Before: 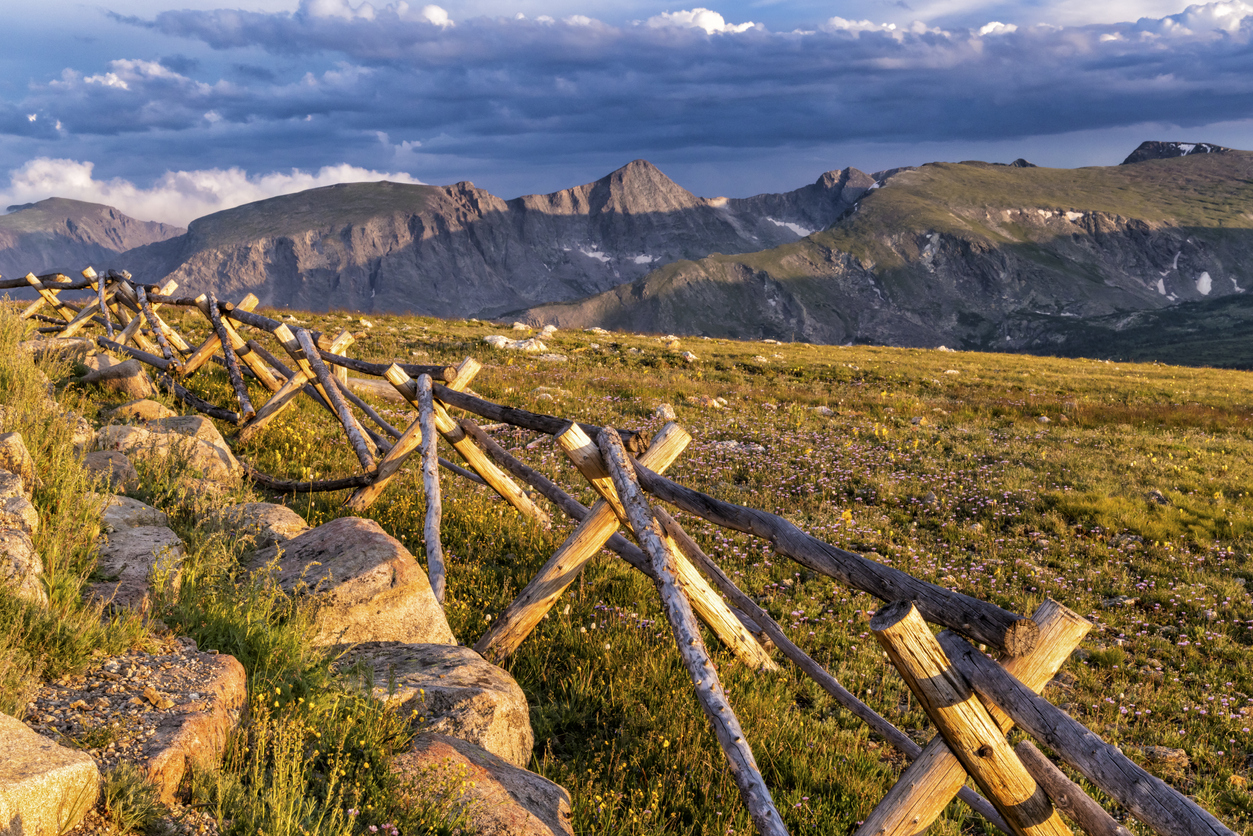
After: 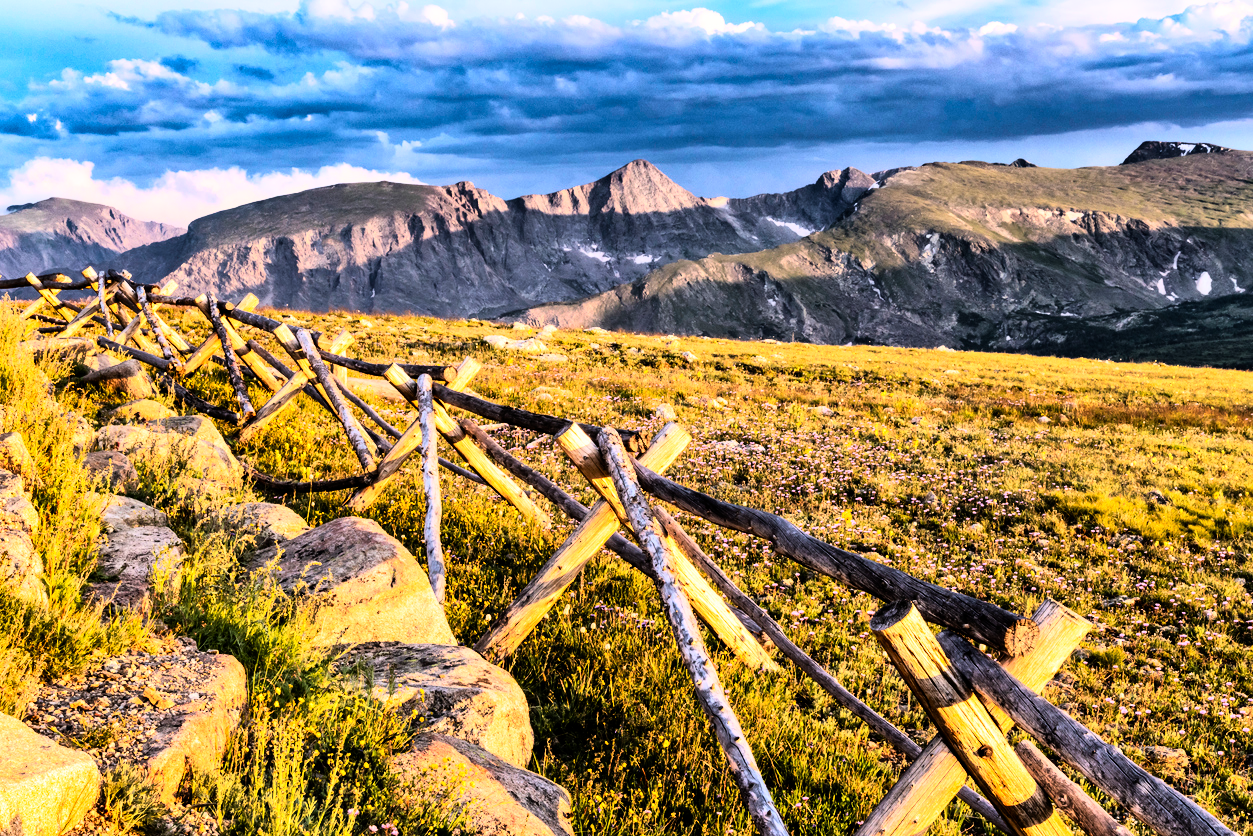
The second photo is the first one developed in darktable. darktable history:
shadows and highlights: radius 108.52, shadows 23.73, highlights -59.32, low approximation 0.01, soften with gaussian
rgb curve: curves: ch0 [(0, 0) (0.21, 0.15) (0.24, 0.21) (0.5, 0.75) (0.75, 0.96) (0.89, 0.99) (1, 1)]; ch1 [(0, 0.02) (0.21, 0.13) (0.25, 0.2) (0.5, 0.67) (0.75, 0.9) (0.89, 0.97) (1, 1)]; ch2 [(0, 0.02) (0.21, 0.13) (0.25, 0.2) (0.5, 0.67) (0.75, 0.9) (0.89, 0.97) (1, 1)], compensate middle gray true
